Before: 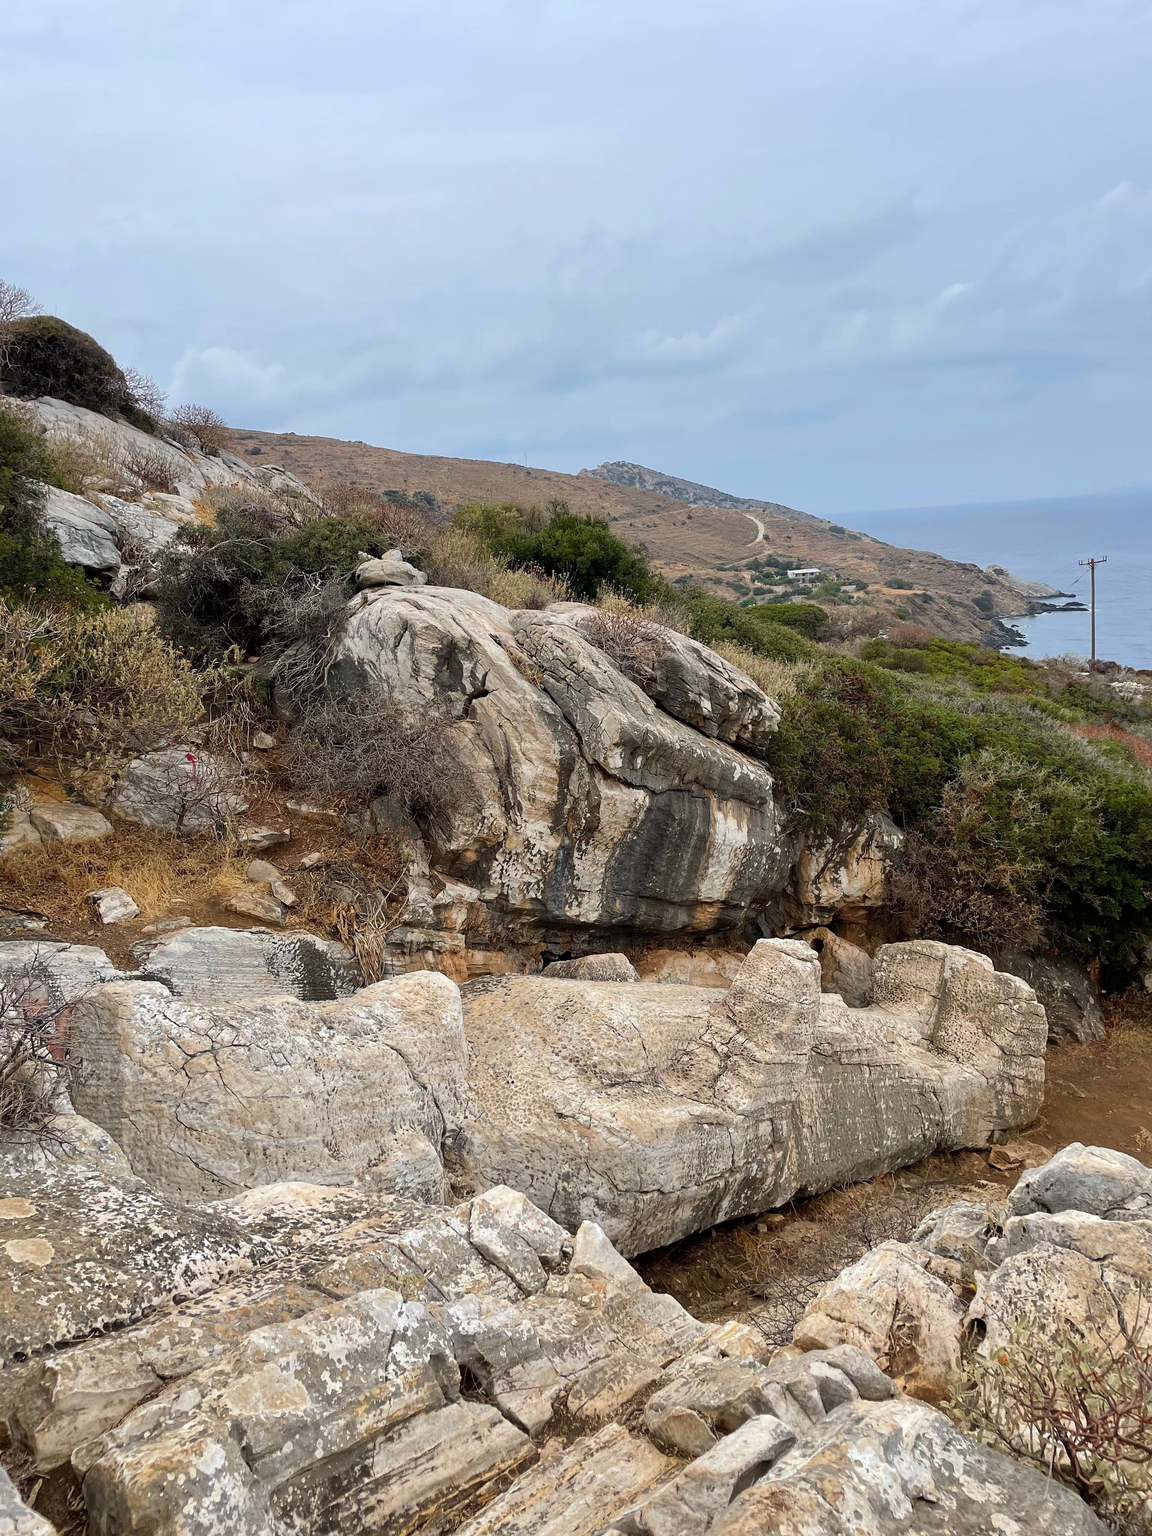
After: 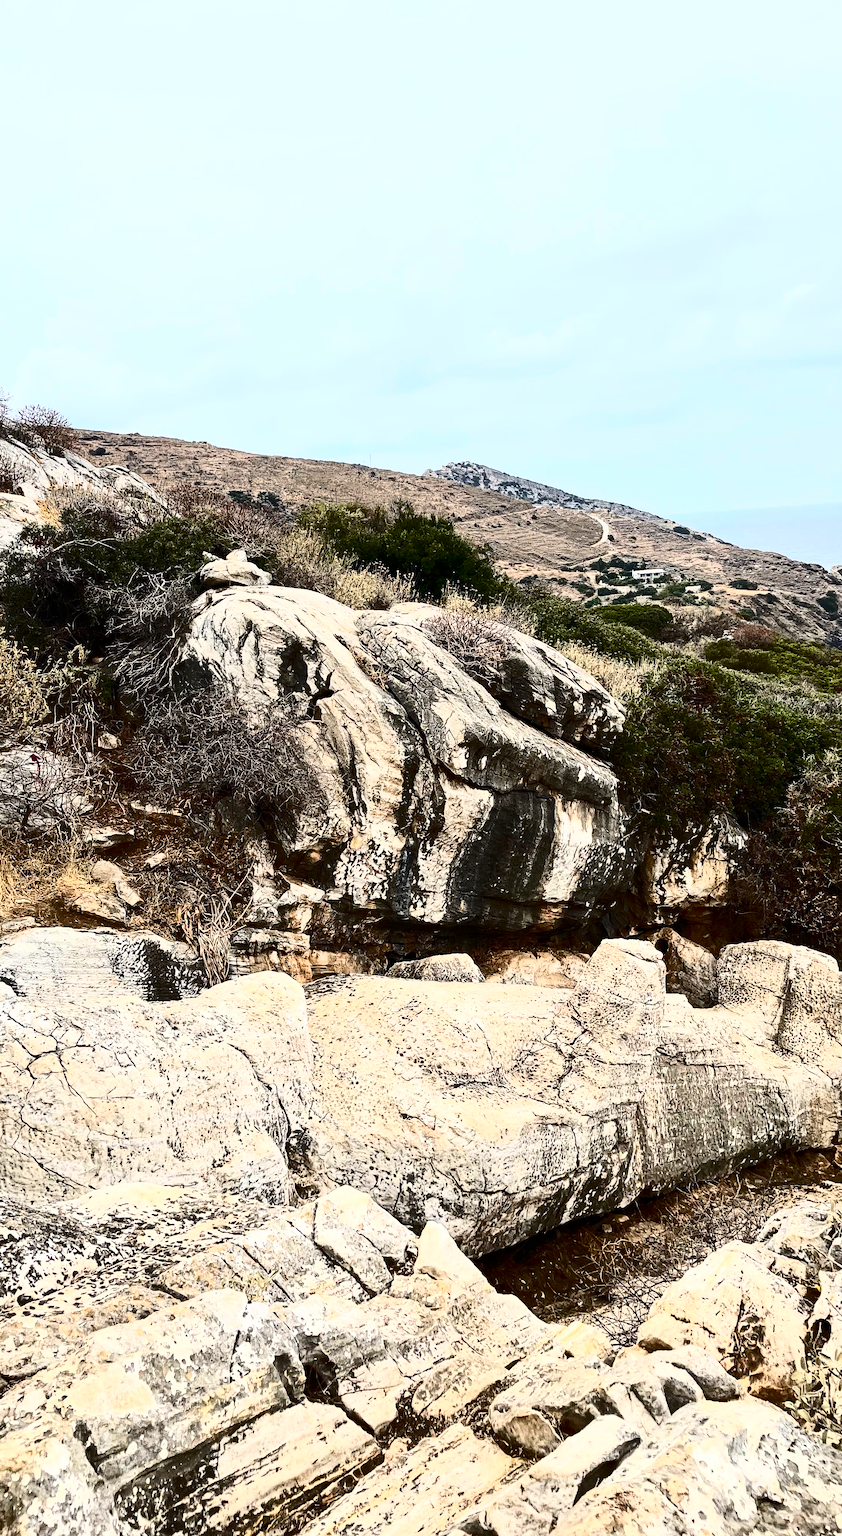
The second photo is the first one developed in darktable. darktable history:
contrast brightness saturation: contrast 0.943, brightness 0.203
crop: left 13.538%, right 13.359%
haze removal: strength 0.291, distance 0.255, compatibility mode true, adaptive false
